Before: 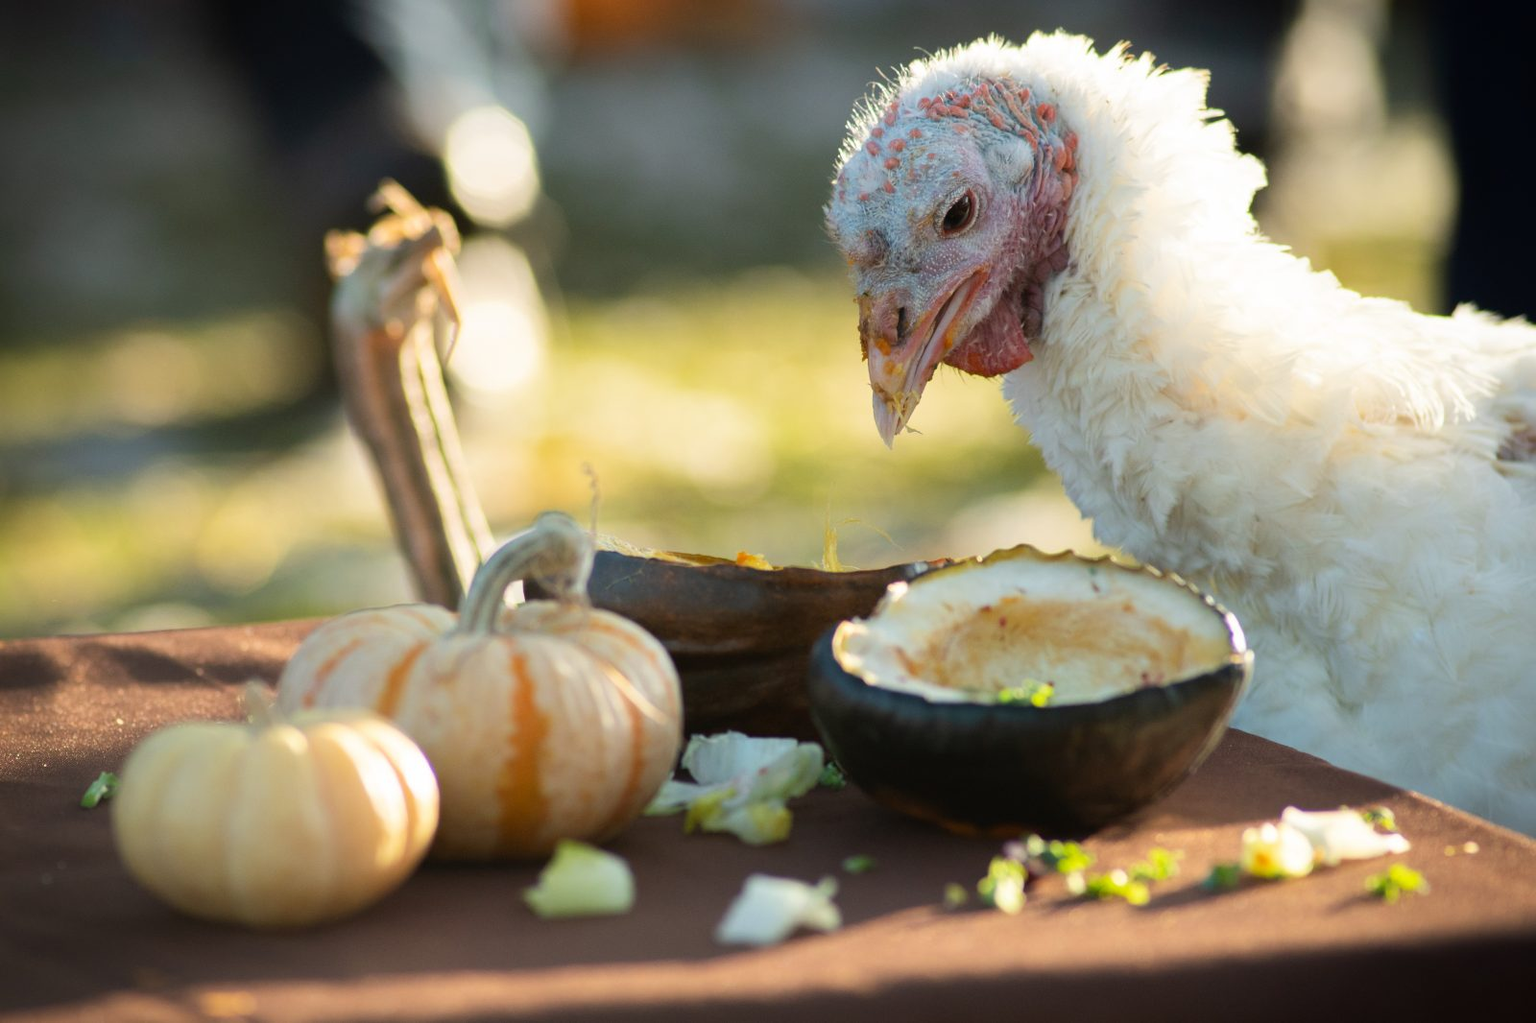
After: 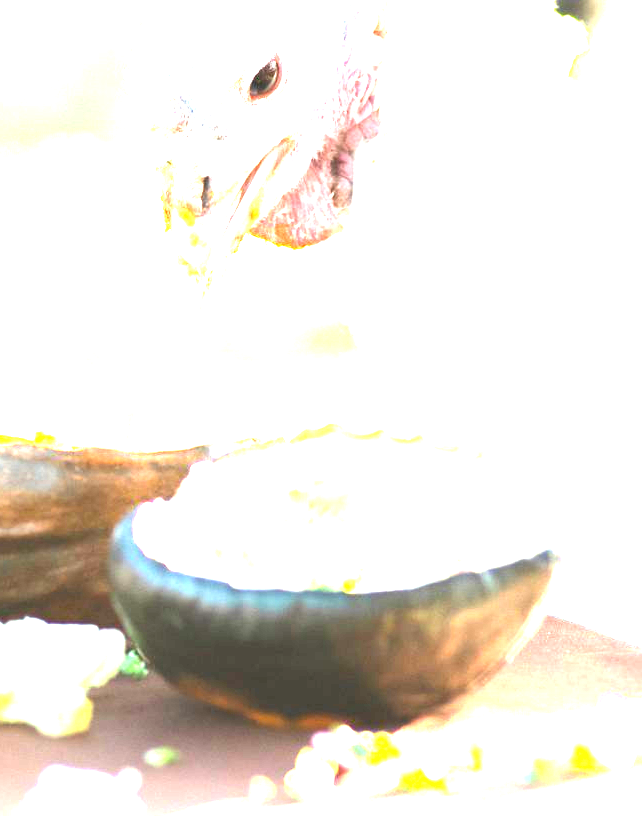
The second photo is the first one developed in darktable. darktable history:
exposure: black level correction 0, exposure 4.026 EV, compensate highlight preservation false
crop: left 45.841%, top 13.543%, right 13.995%, bottom 9.836%
